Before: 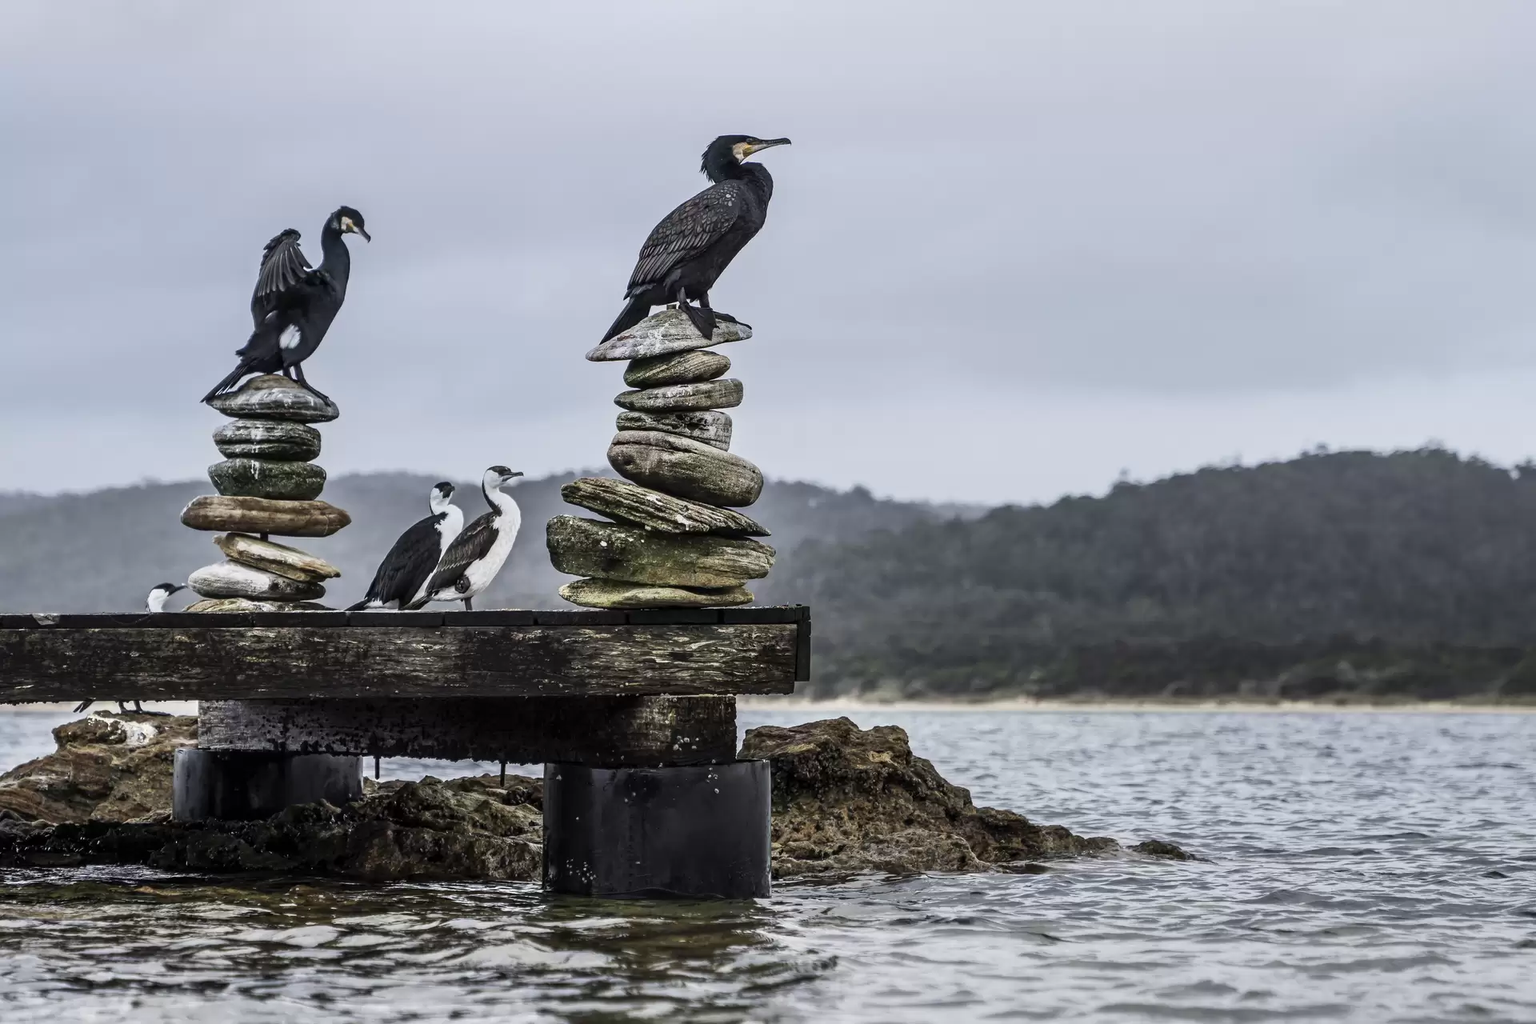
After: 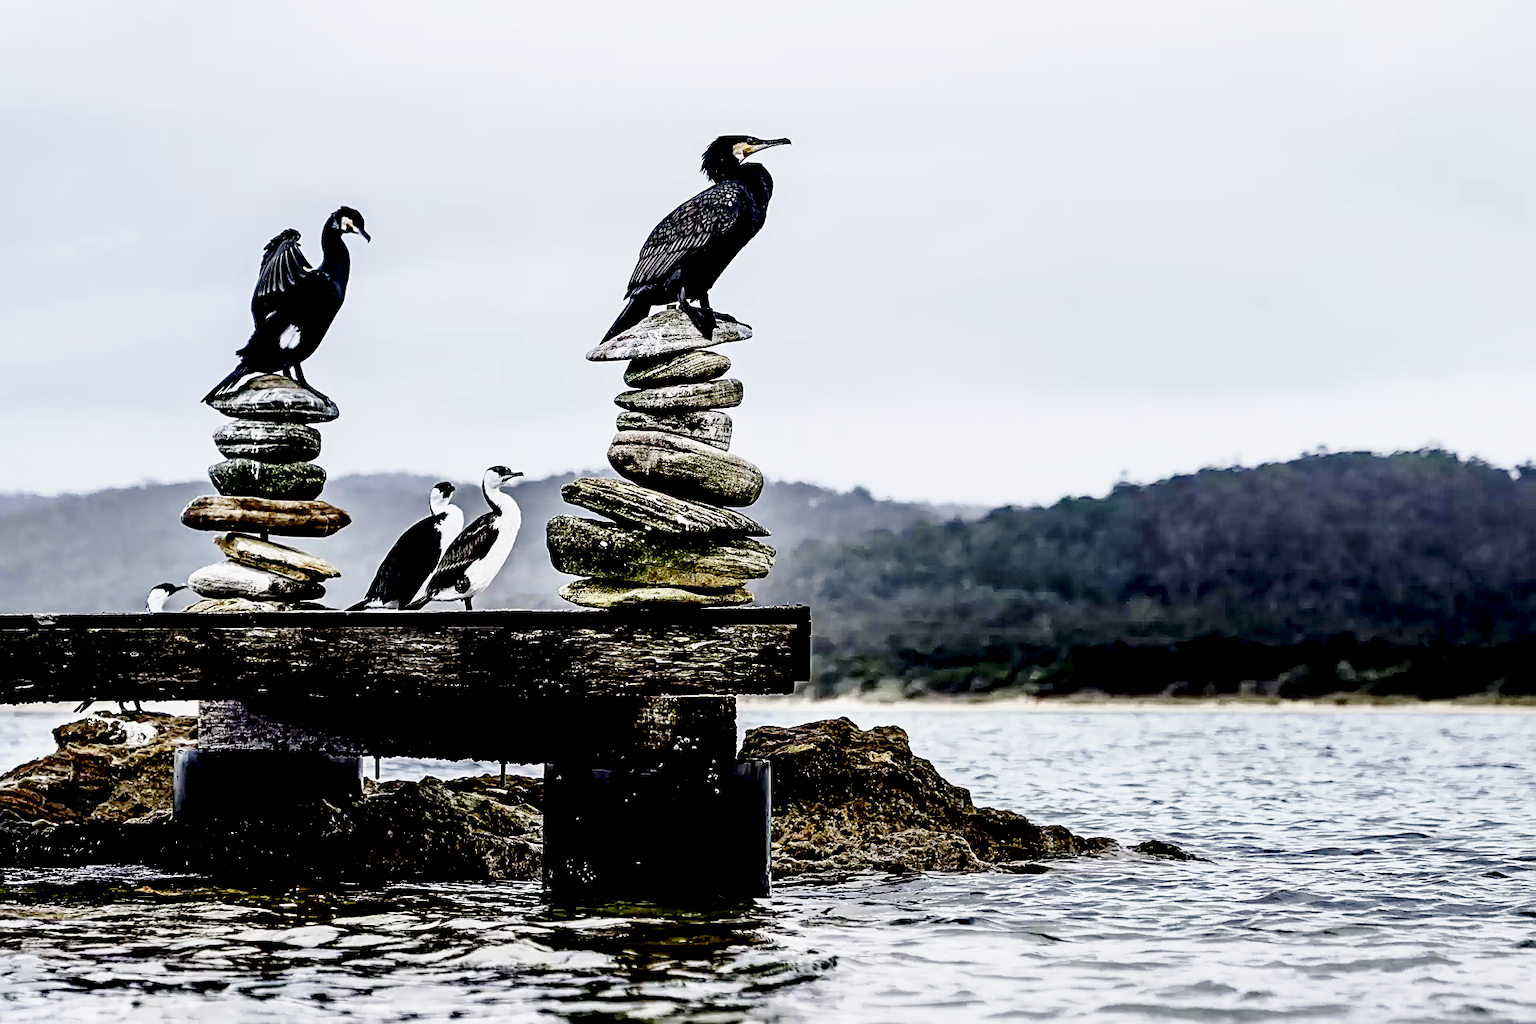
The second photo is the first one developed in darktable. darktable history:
exposure: black level correction 0.048, exposure 0.013 EV, compensate highlight preservation false
base curve: curves: ch0 [(0, 0) (0.028, 0.03) (0.121, 0.232) (0.46, 0.748) (0.859, 0.968) (1, 1)], preserve colors none
sharpen: on, module defaults
tone equalizer: mask exposure compensation -0.503 EV
